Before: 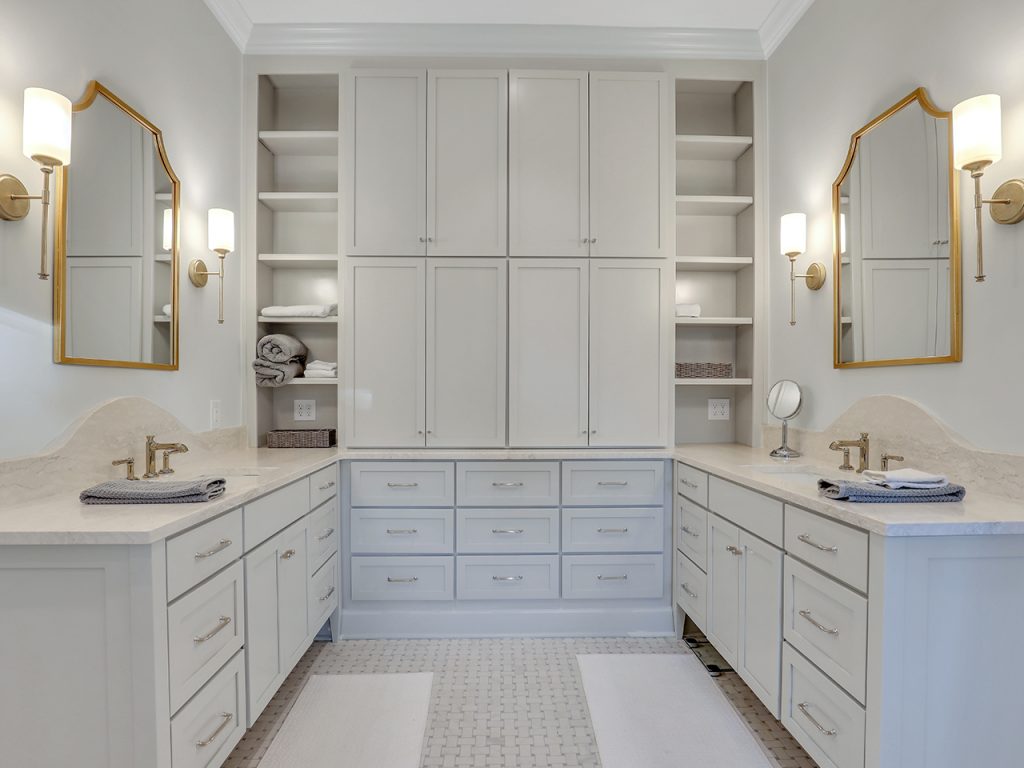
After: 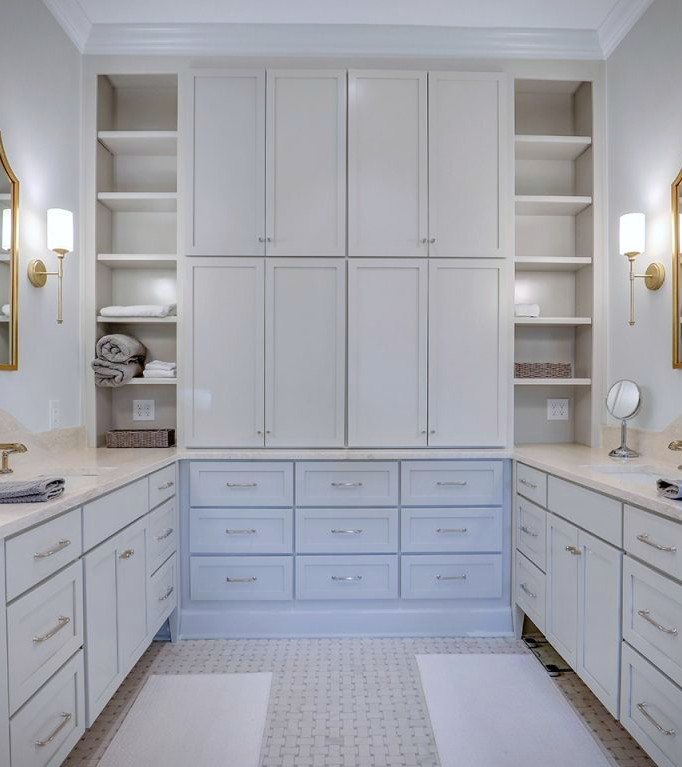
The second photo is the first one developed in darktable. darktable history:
white balance: red 0.984, blue 1.059
crop and rotate: left 15.754%, right 17.579%
velvia: on, module defaults
vignetting: fall-off start 100%, fall-off radius 71%, brightness -0.434, saturation -0.2, width/height ratio 1.178, dithering 8-bit output, unbound false
